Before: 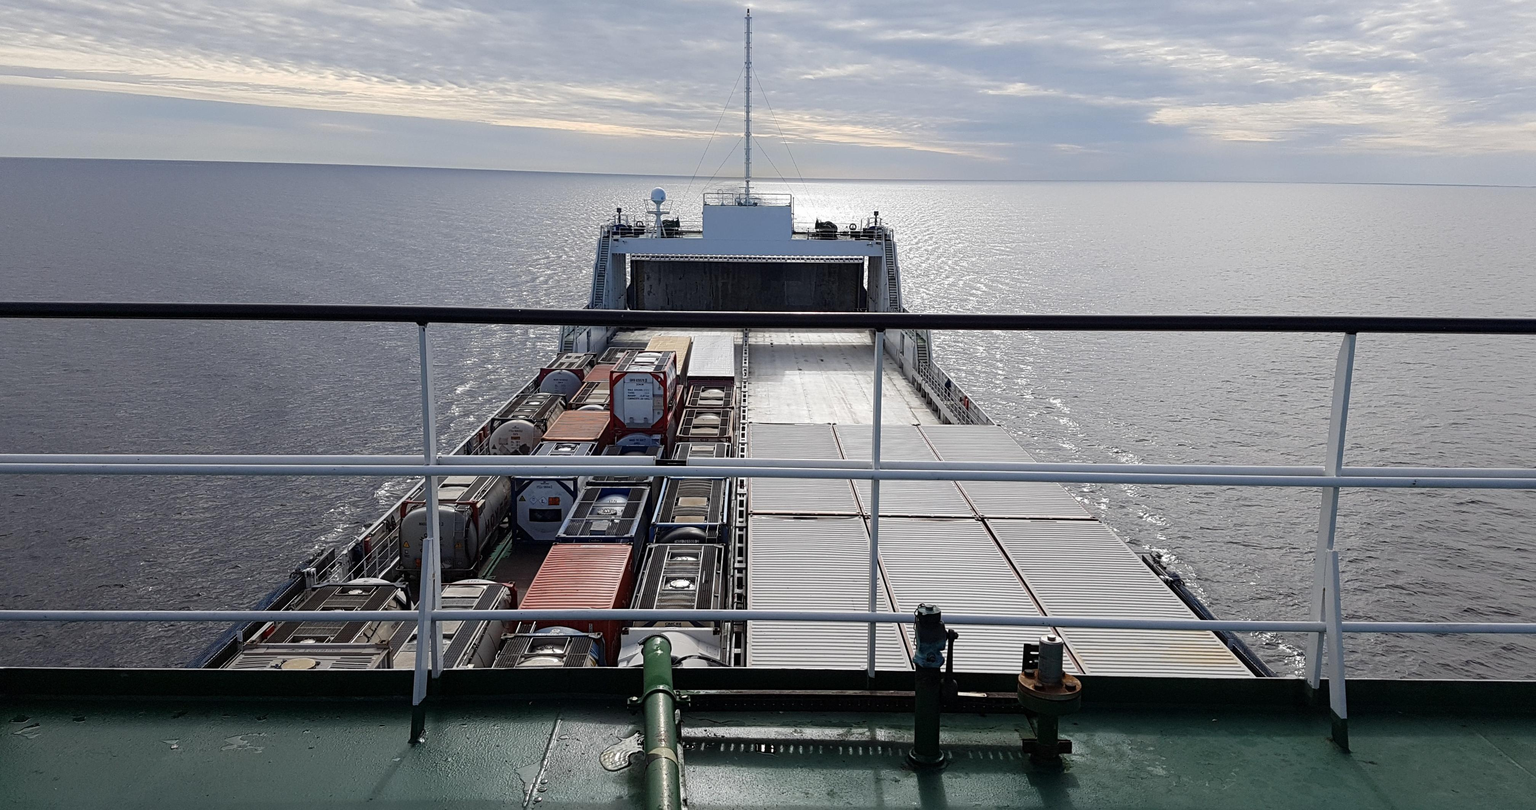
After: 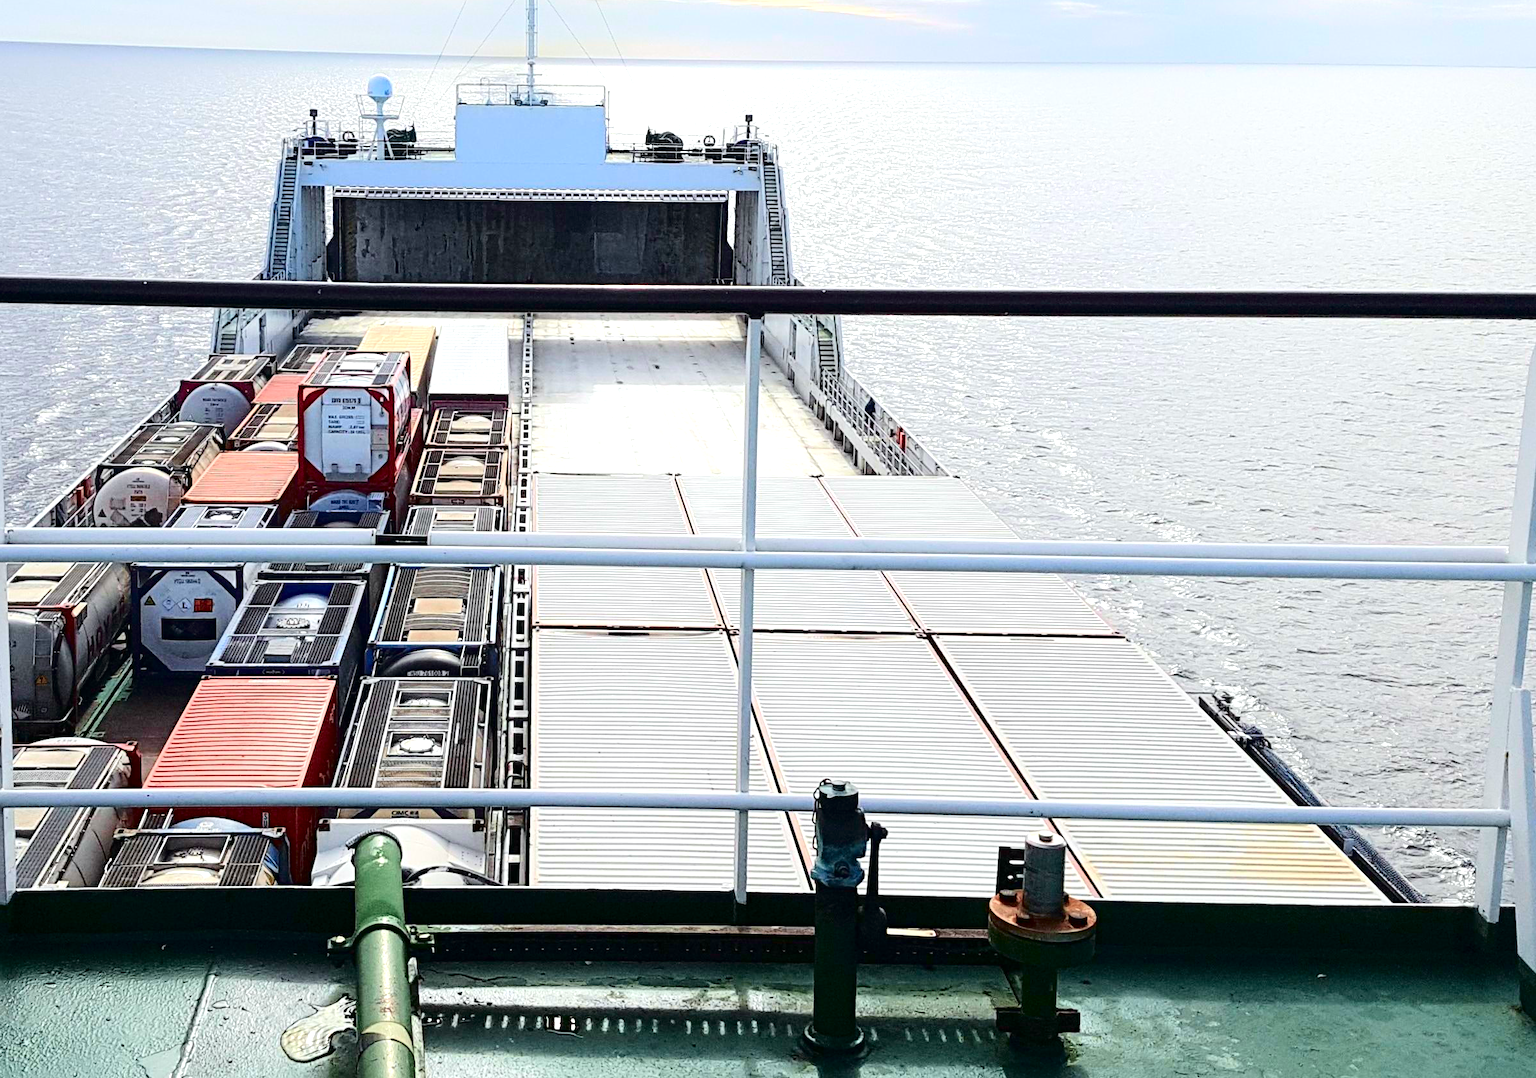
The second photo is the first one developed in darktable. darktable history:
crop and rotate: left 28.256%, top 17.734%, right 12.656%, bottom 3.573%
exposure: black level correction 0, exposure 1.4 EV, compensate highlight preservation false
tone curve: curves: ch0 [(0, 0) (0.128, 0.068) (0.292, 0.274) (0.453, 0.507) (0.653, 0.717) (0.785, 0.817) (0.995, 0.917)]; ch1 [(0, 0) (0.384, 0.365) (0.463, 0.447) (0.486, 0.474) (0.503, 0.497) (0.52, 0.525) (0.559, 0.591) (0.583, 0.623) (0.672, 0.699) (0.766, 0.773) (1, 1)]; ch2 [(0, 0) (0.374, 0.344) (0.446, 0.443) (0.501, 0.5) (0.527, 0.549) (0.565, 0.582) (0.624, 0.632) (1, 1)], color space Lab, independent channels, preserve colors none
